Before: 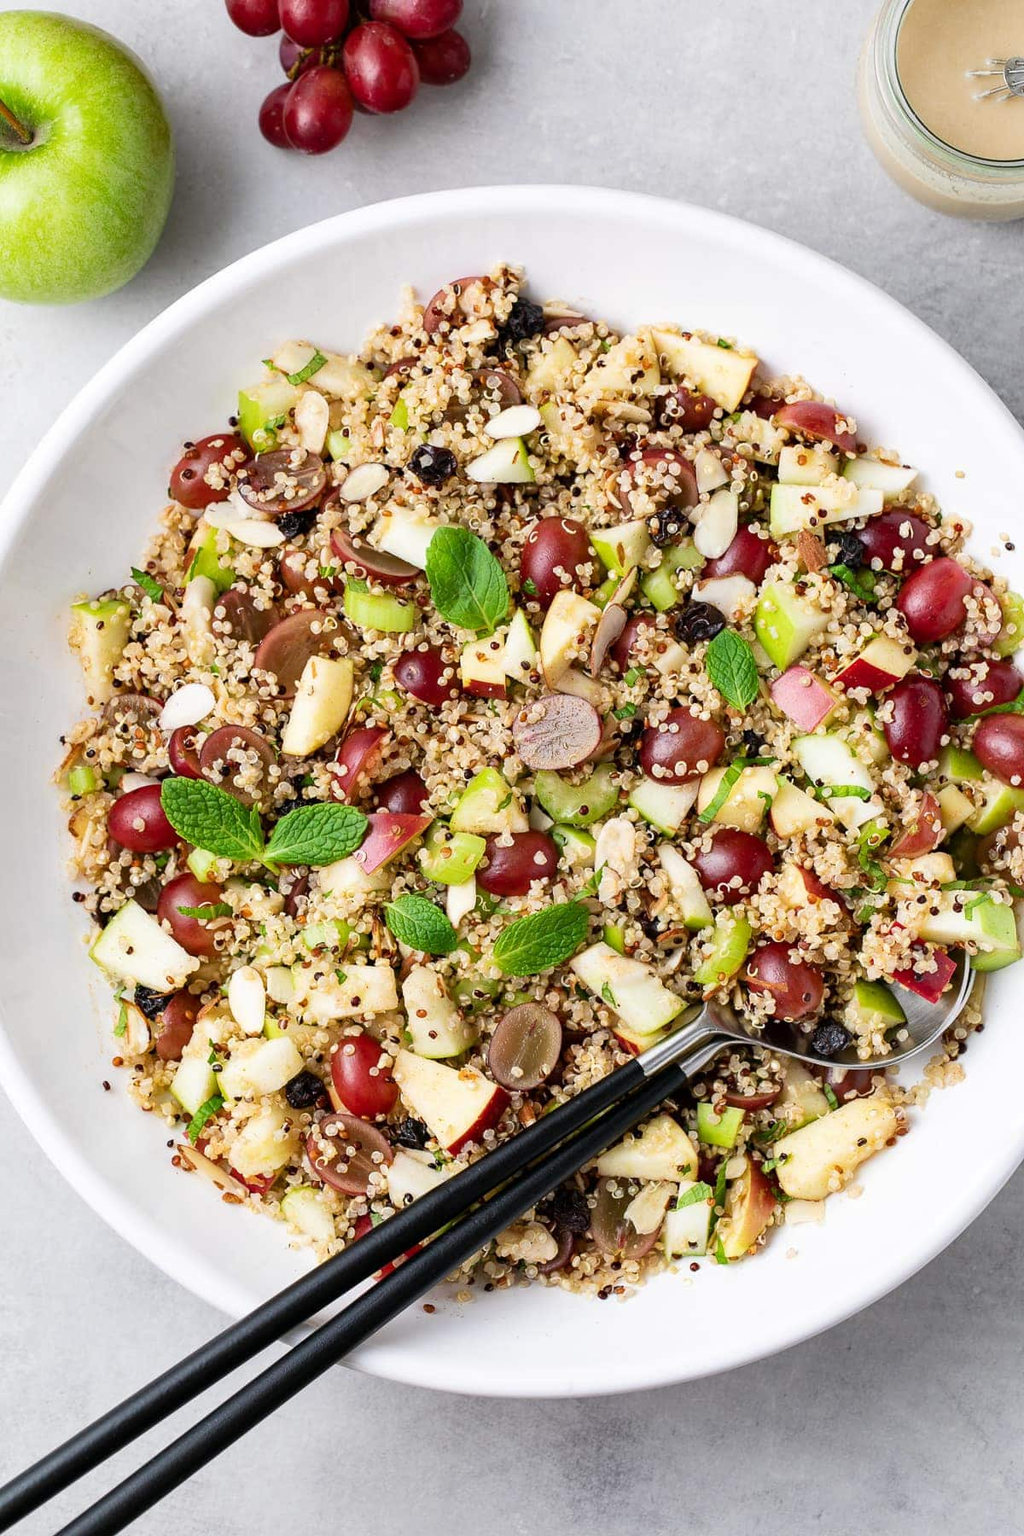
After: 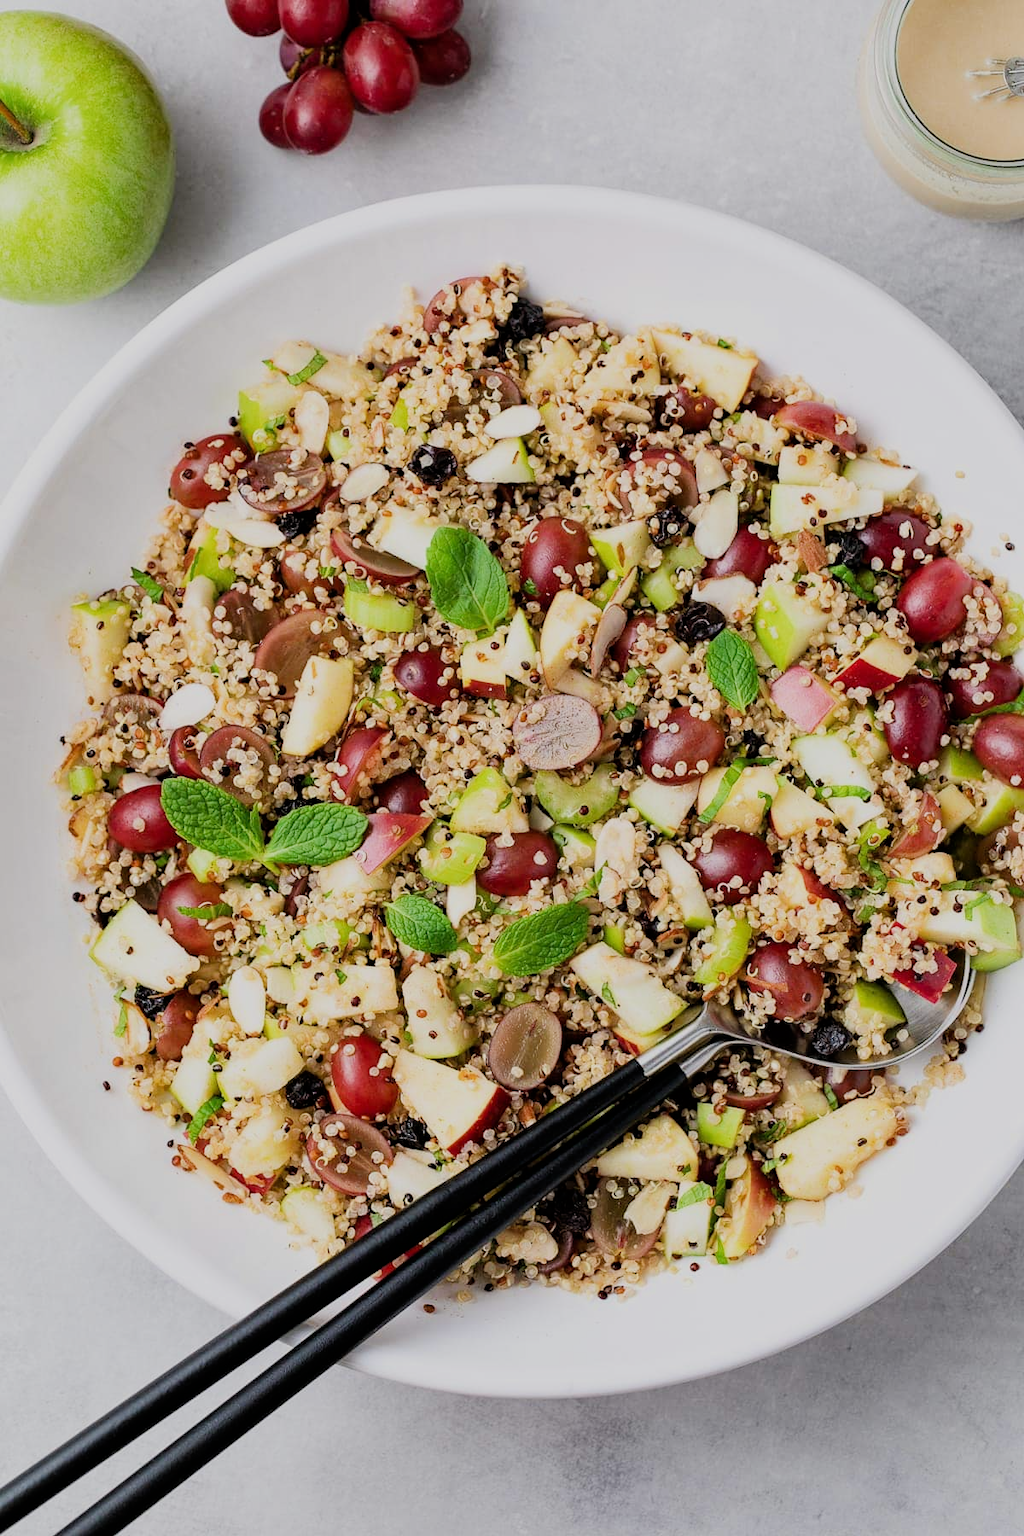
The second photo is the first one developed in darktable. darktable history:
filmic rgb: black relative exposure -7.65 EV, white relative exposure 4.56 EV, threshold 3.02 EV, hardness 3.61, enable highlight reconstruction true
tone equalizer: -8 EV 0.08 EV
